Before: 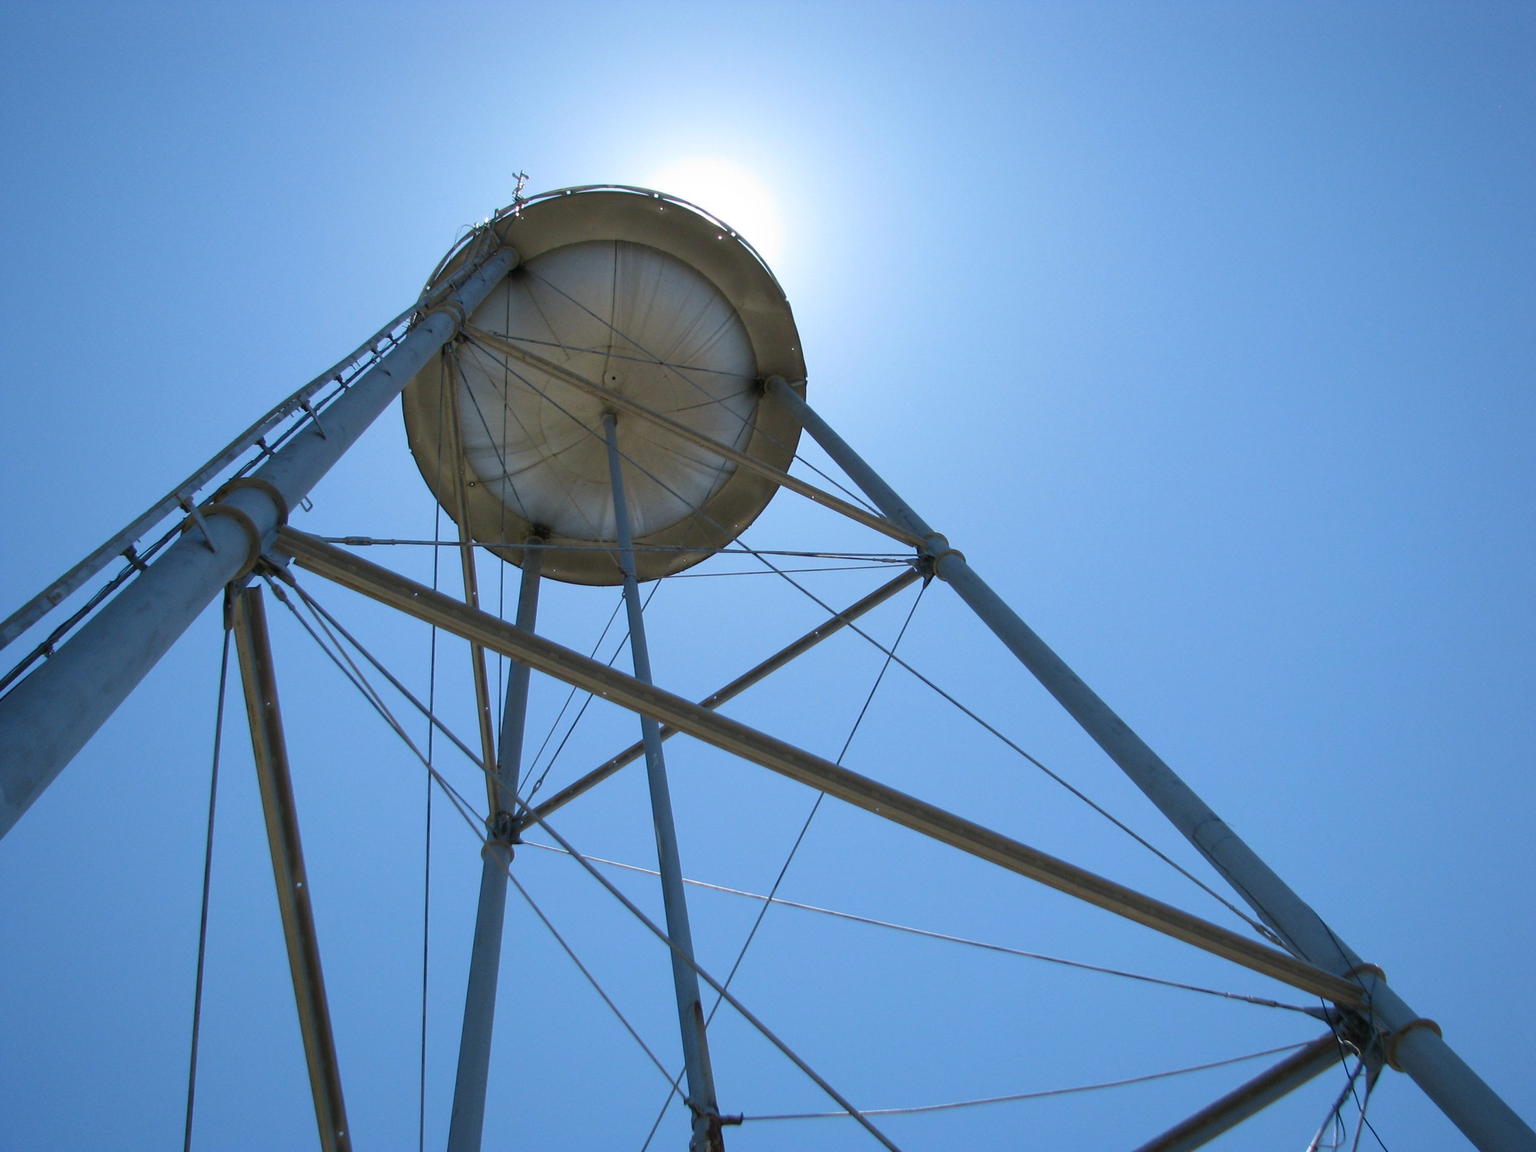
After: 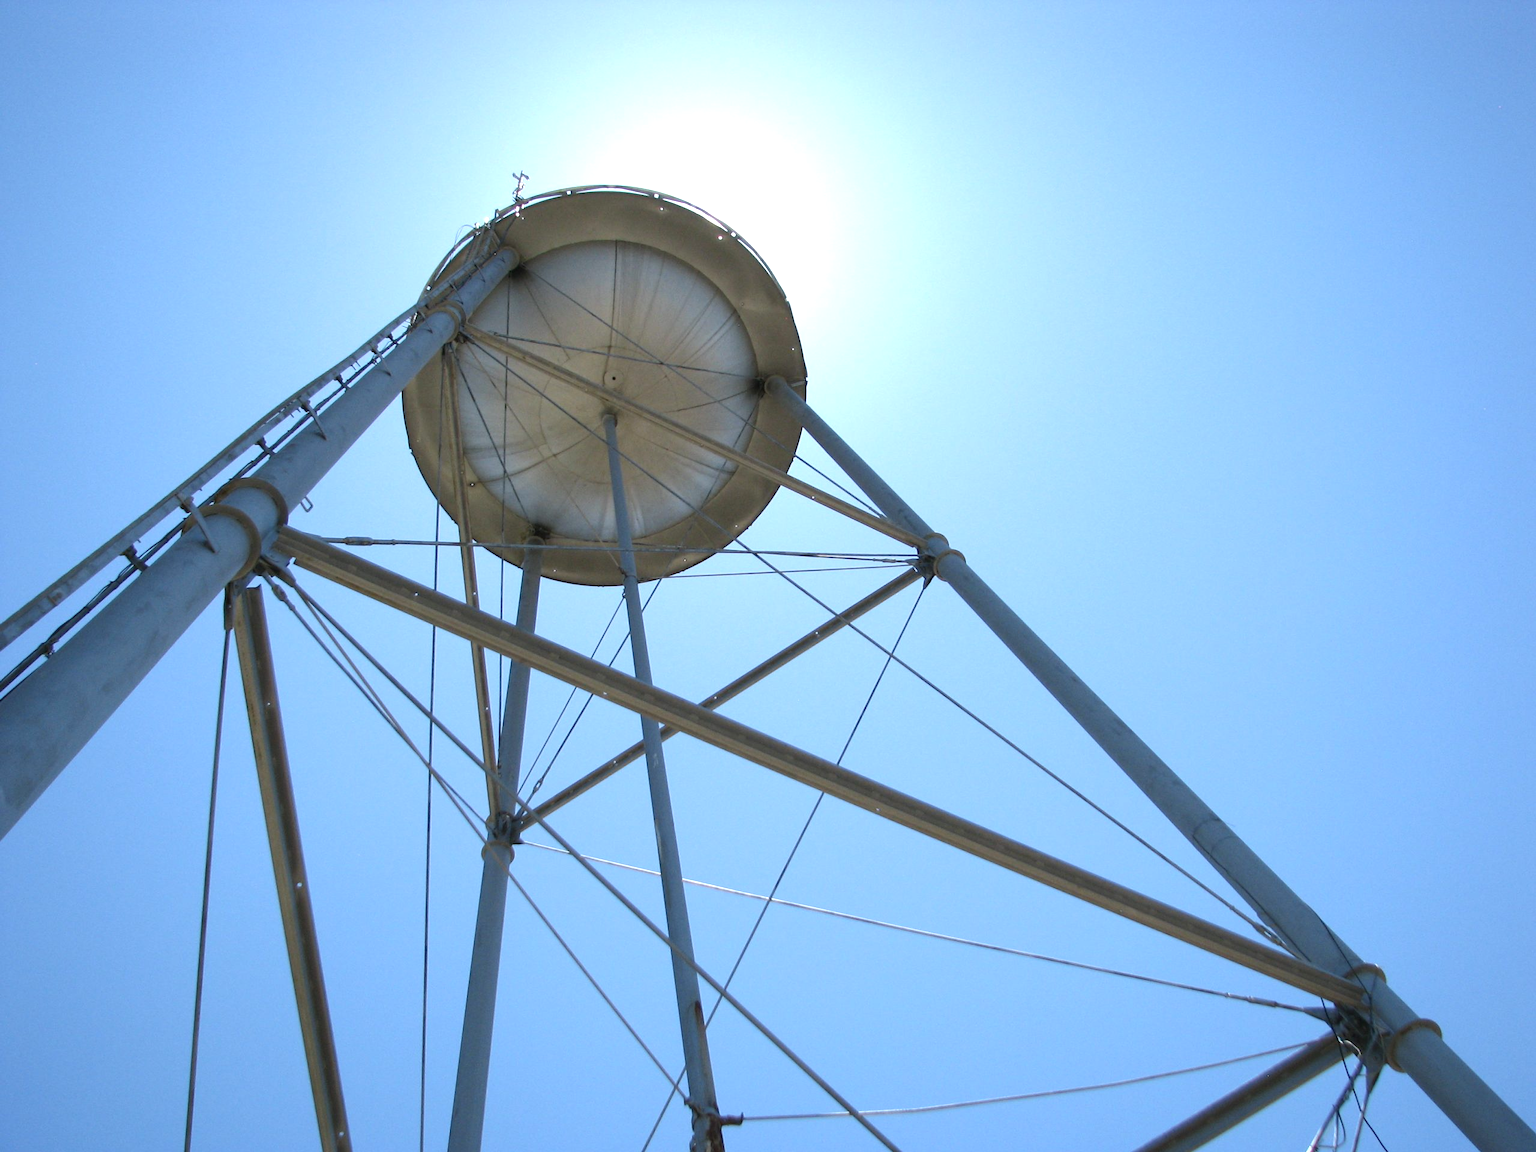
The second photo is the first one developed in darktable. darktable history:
contrast brightness saturation: saturation -0.1
exposure: black level correction 0, exposure 0.7 EV, compensate exposure bias true, compensate highlight preservation false
